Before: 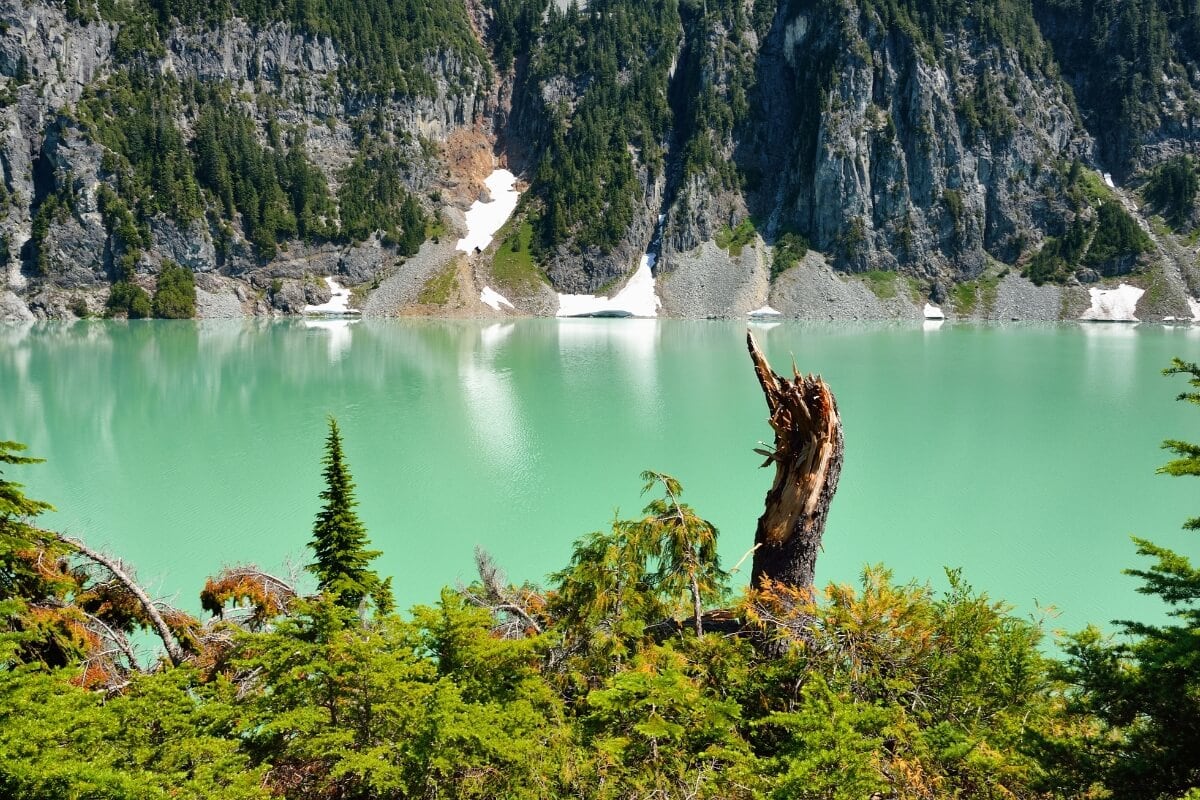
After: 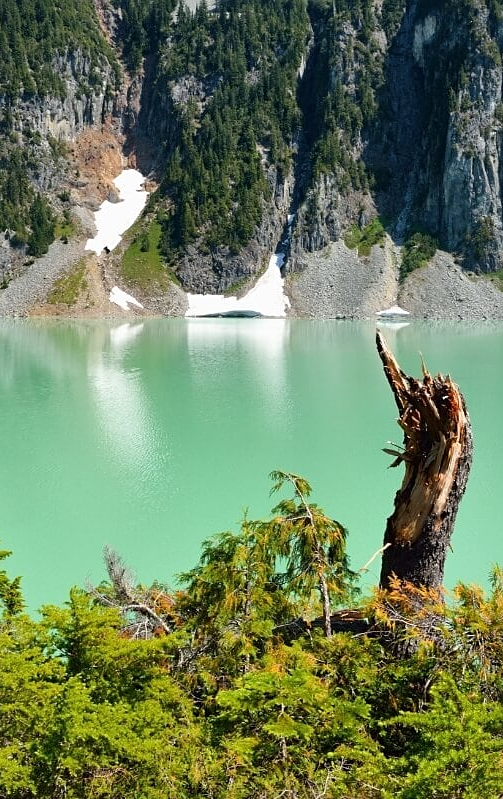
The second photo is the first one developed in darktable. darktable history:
crop: left 30.983%, right 27.054%
sharpen: amount 0.204
